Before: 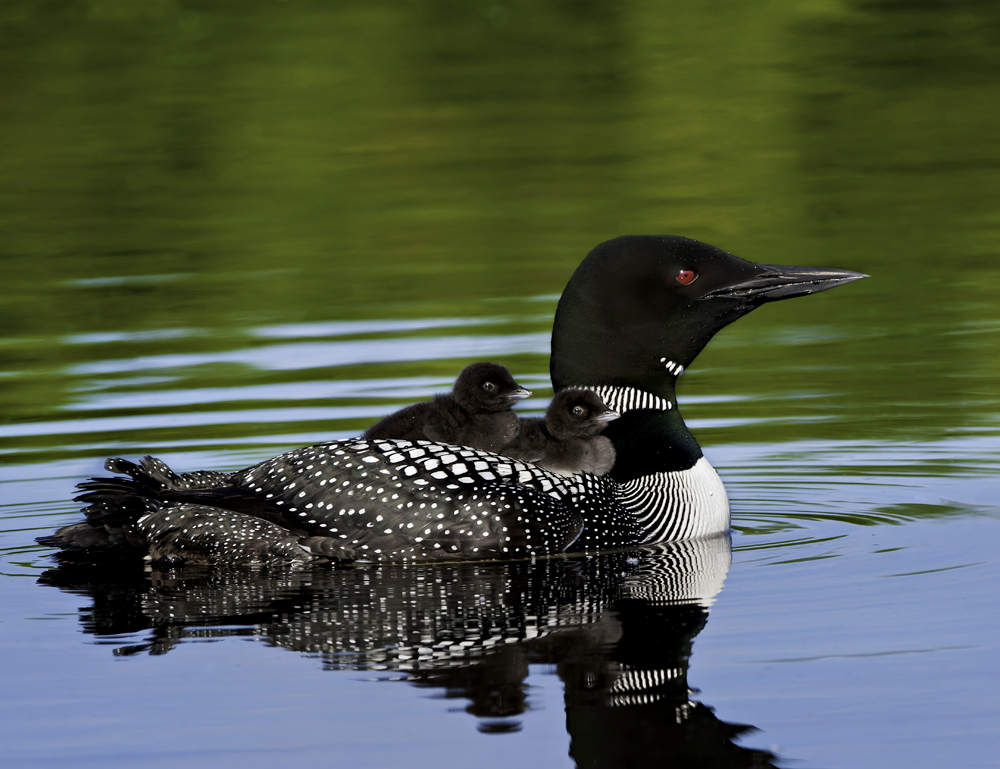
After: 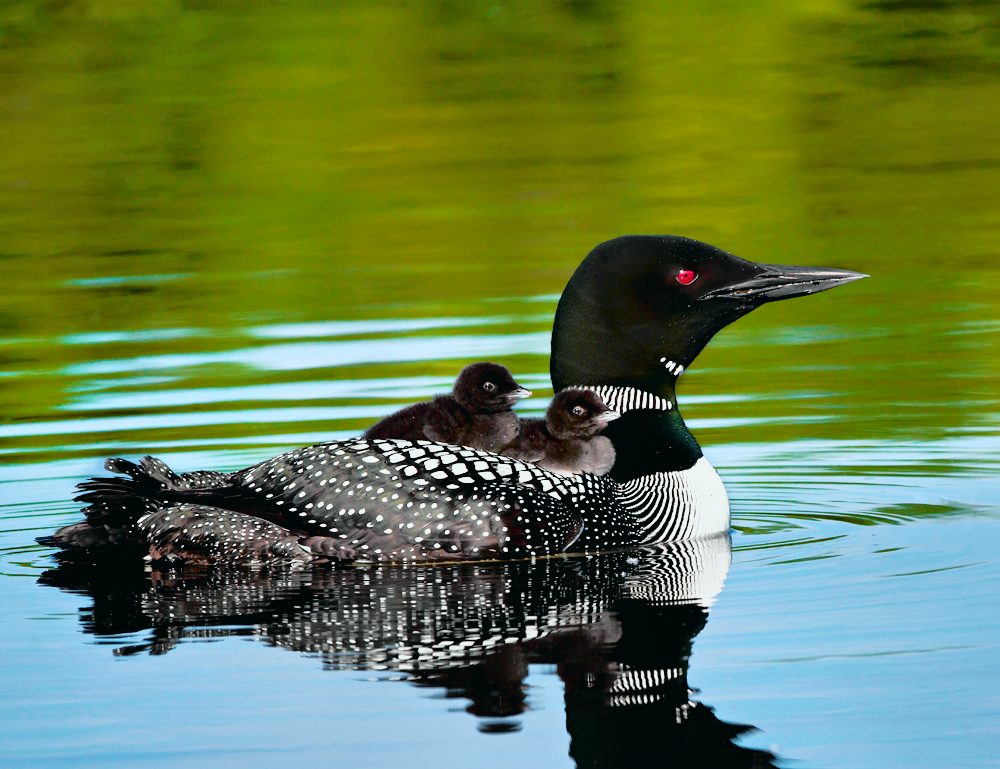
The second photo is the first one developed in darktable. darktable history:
shadows and highlights: low approximation 0.01, soften with gaussian
tone curve: curves: ch0 [(0, 0.015) (0.091, 0.055) (0.184, 0.159) (0.304, 0.382) (0.492, 0.579) (0.628, 0.755) (0.832, 0.932) (0.984, 0.963)]; ch1 [(0, 0) (0.34, 0.235) (0.46, 0.46) (0.515, 0.502) (0.553, 0.567) (0.764, 0.815) (1, 1)]; ch2 [(0, 0) (0.44, 0.458) (0.479, 0.492) (0.524, 0.507) (0.557, 0.567) (0.673, 0.699) (1, 1)], color space Lab, independent channels, preserve colors none
